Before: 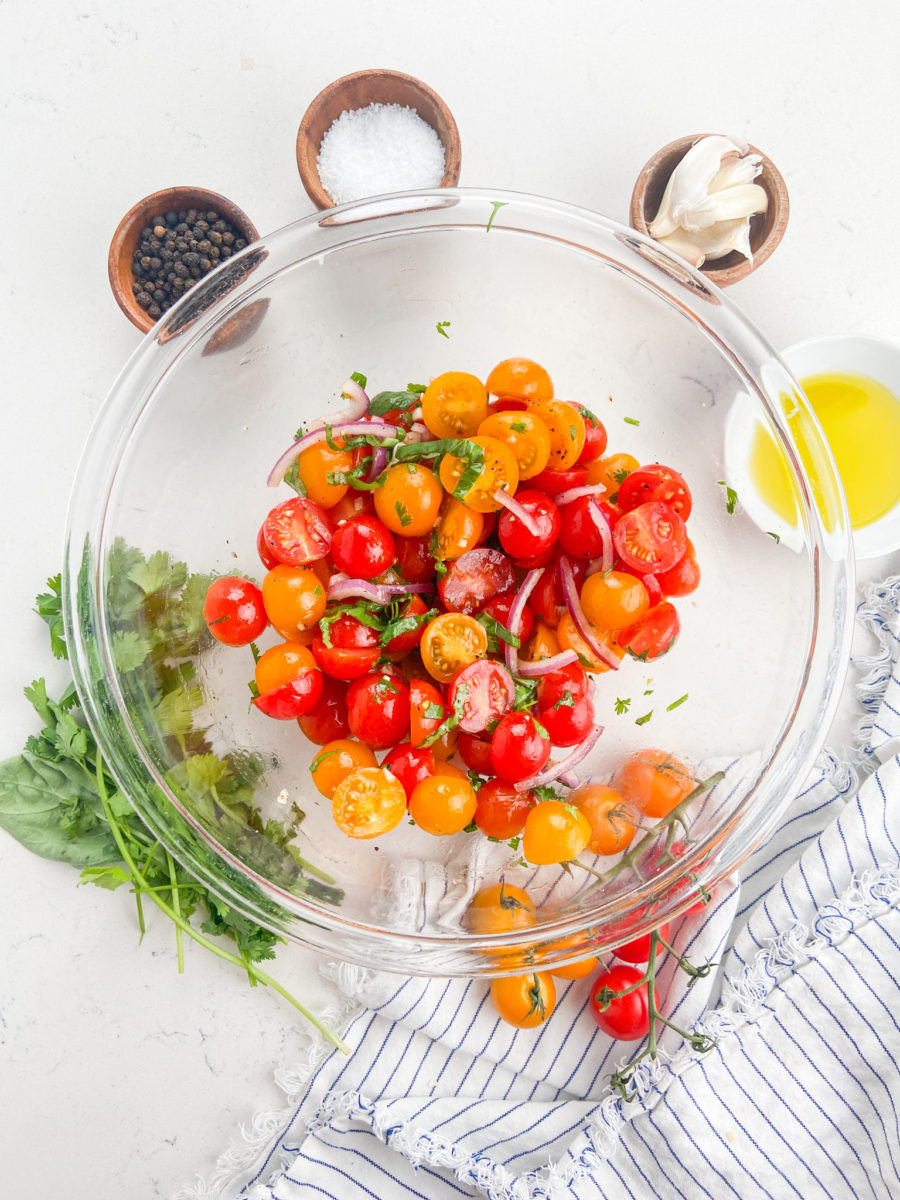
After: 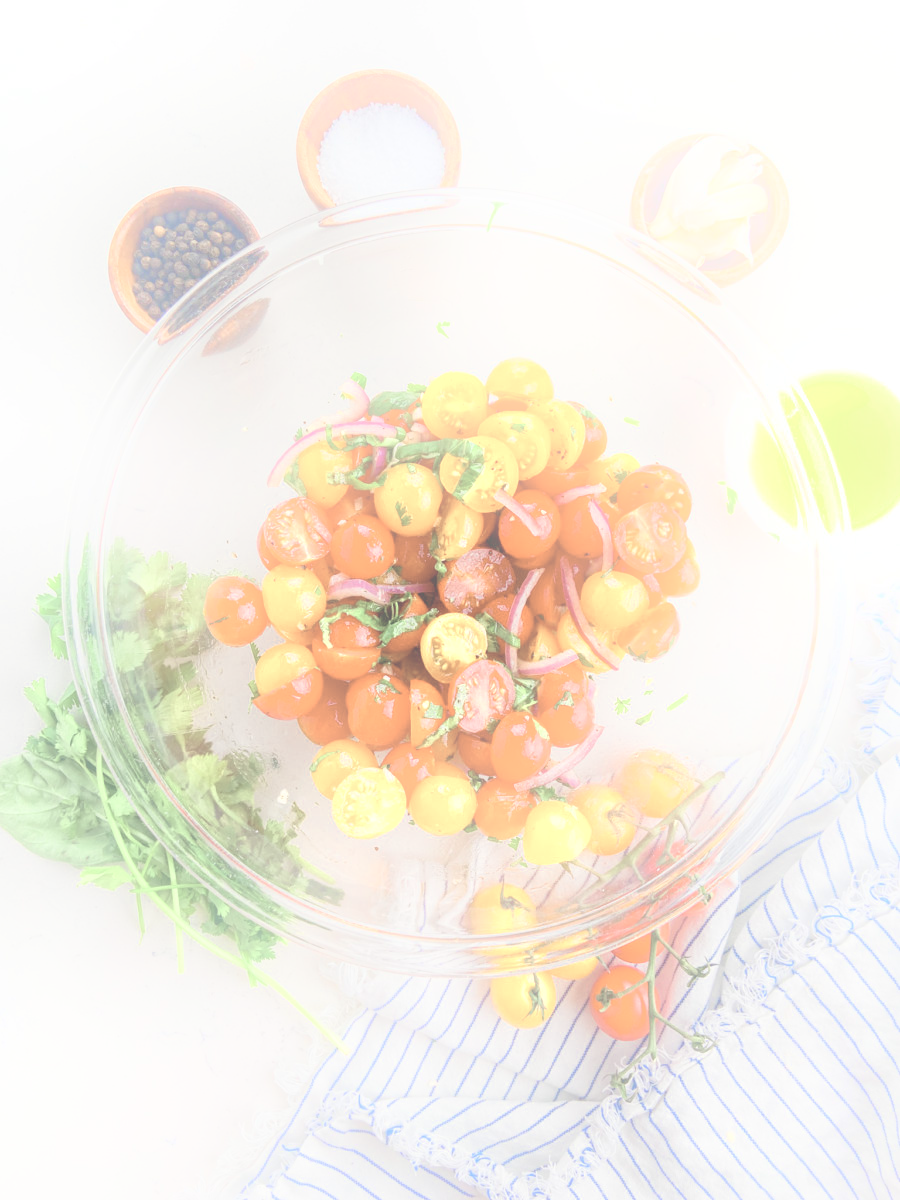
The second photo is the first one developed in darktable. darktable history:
bloom: threshold 82.5%, strength 16.25%
exposure: black level correction 0.001, exposure -0.2 EV, compensate highlight preservation false
velvia: on, module defaults
color zones: curves: ch0 [(0.25, 0.667) (0.758, 0.368)]; ch1 [(0.215, 0.245) (0.761, 0.373)]; ch2 [(0.247, 0.554) (0.761, 0.436)]
